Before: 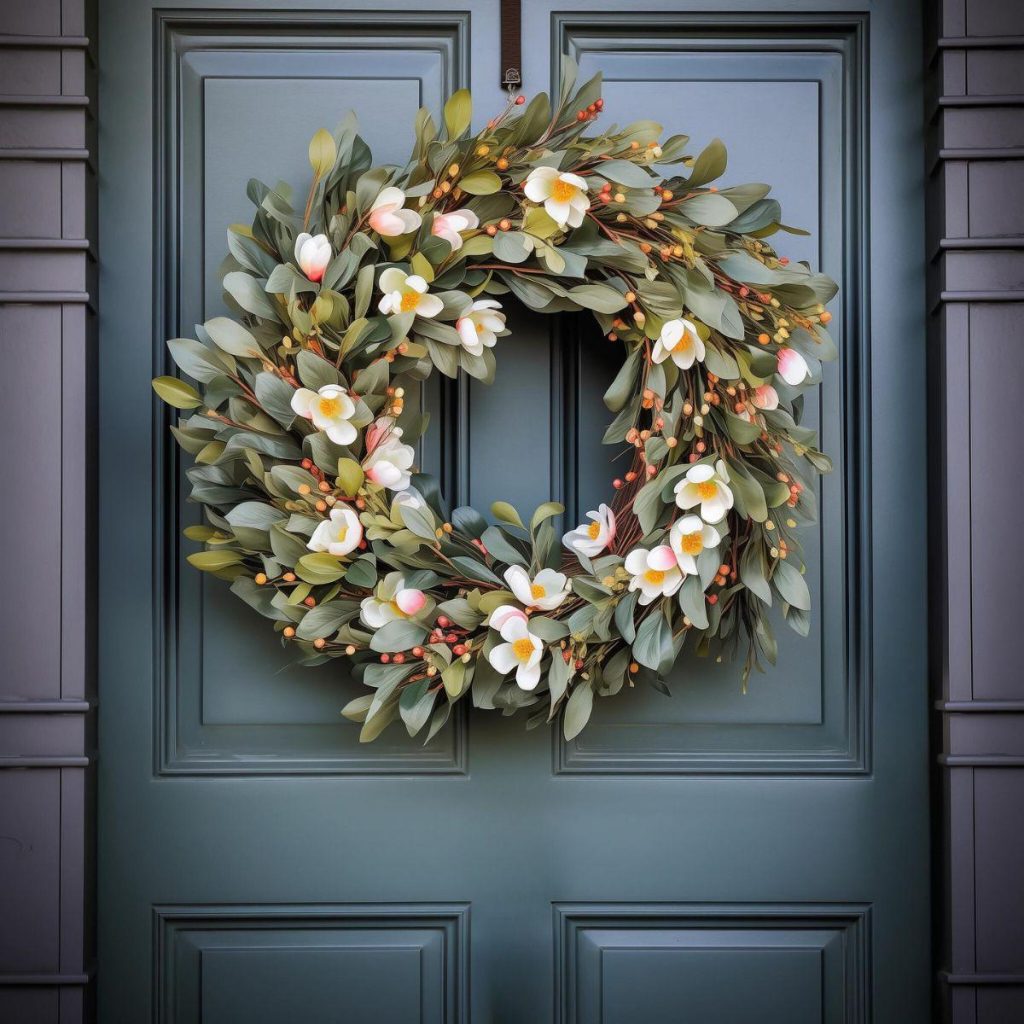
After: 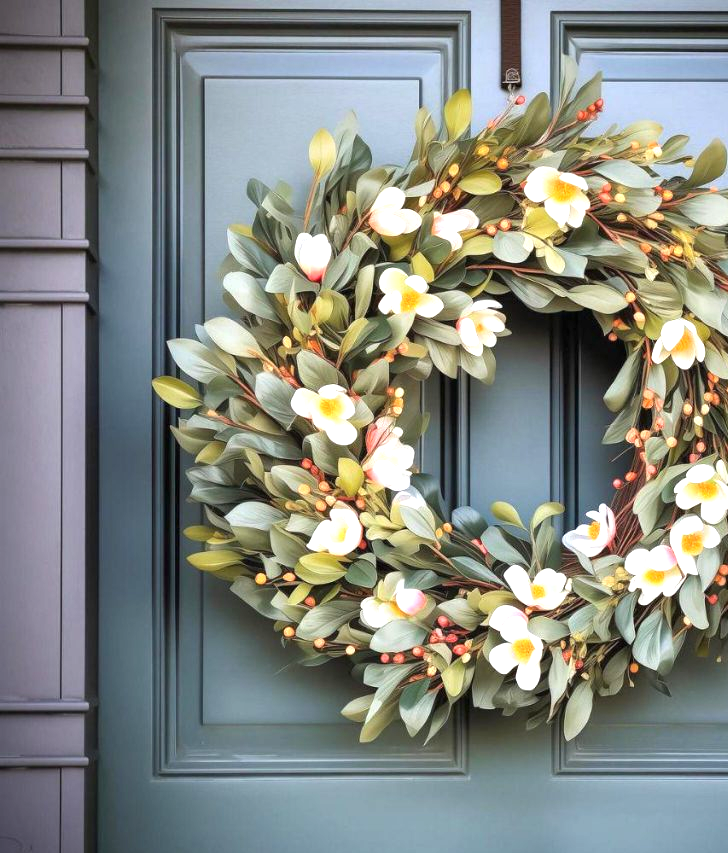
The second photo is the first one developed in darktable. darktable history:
crop: right 28.885%, bottom 16.626%
exposure: black level correction 0, exposure 0.9 EV, compensate highlight preservation false
